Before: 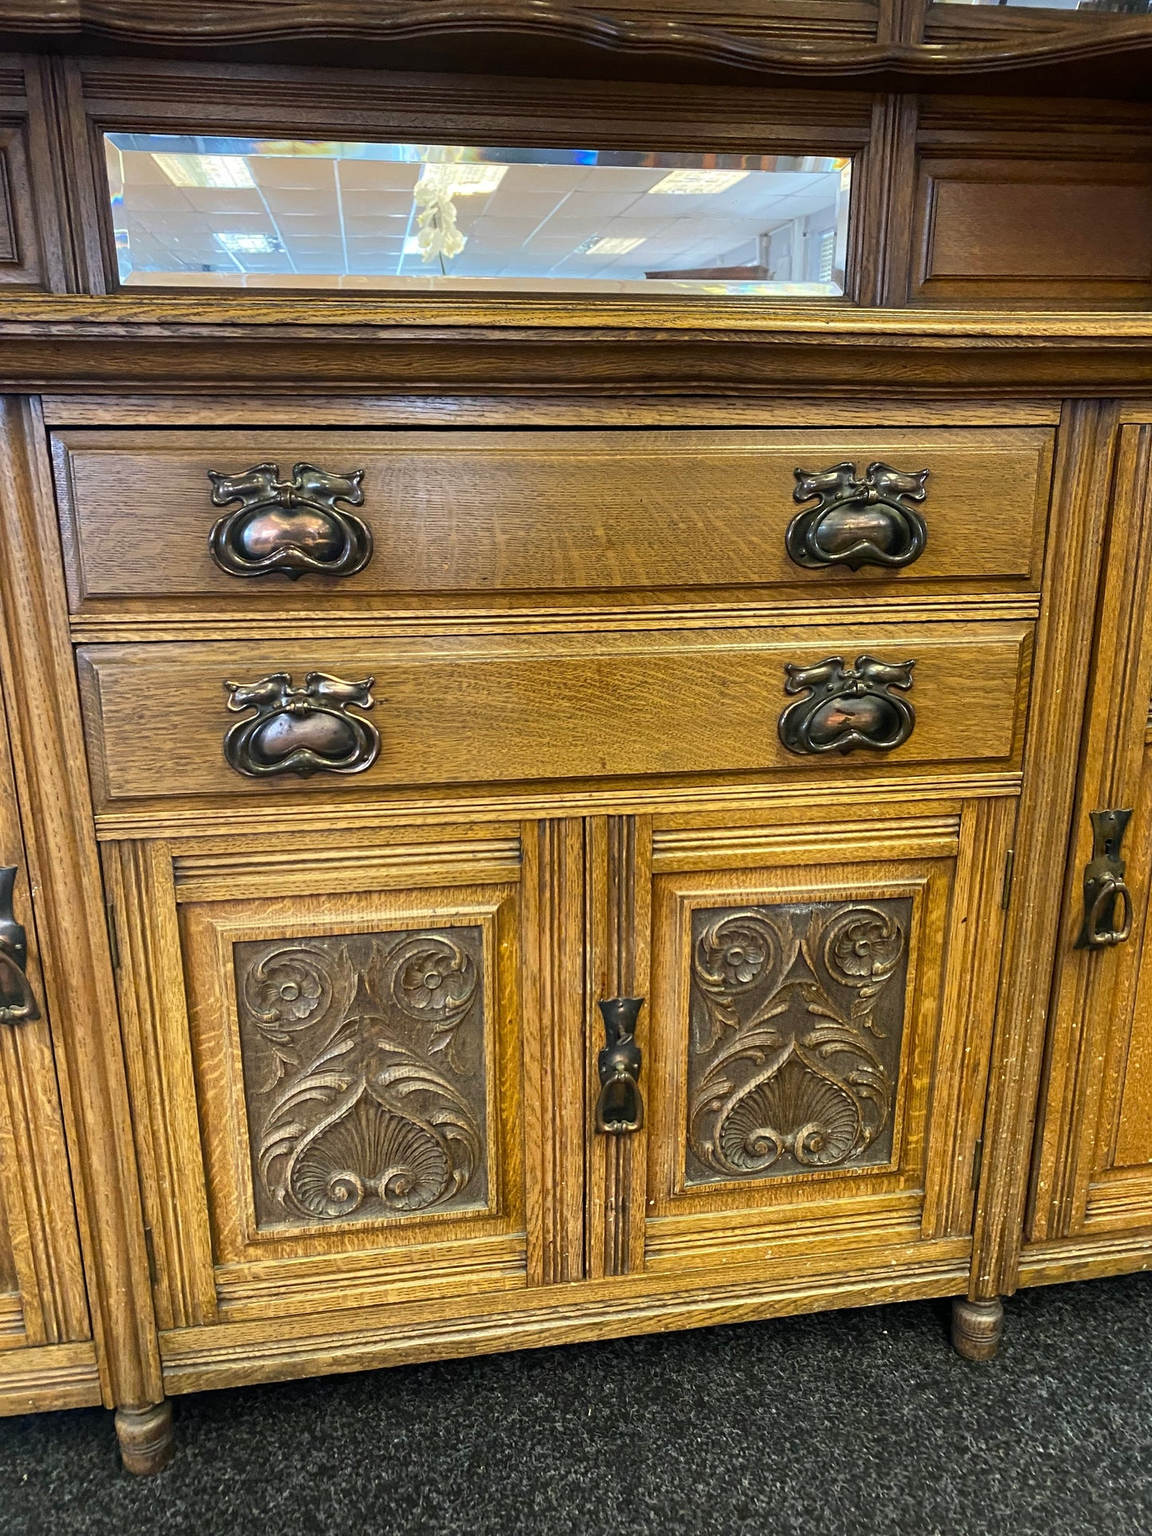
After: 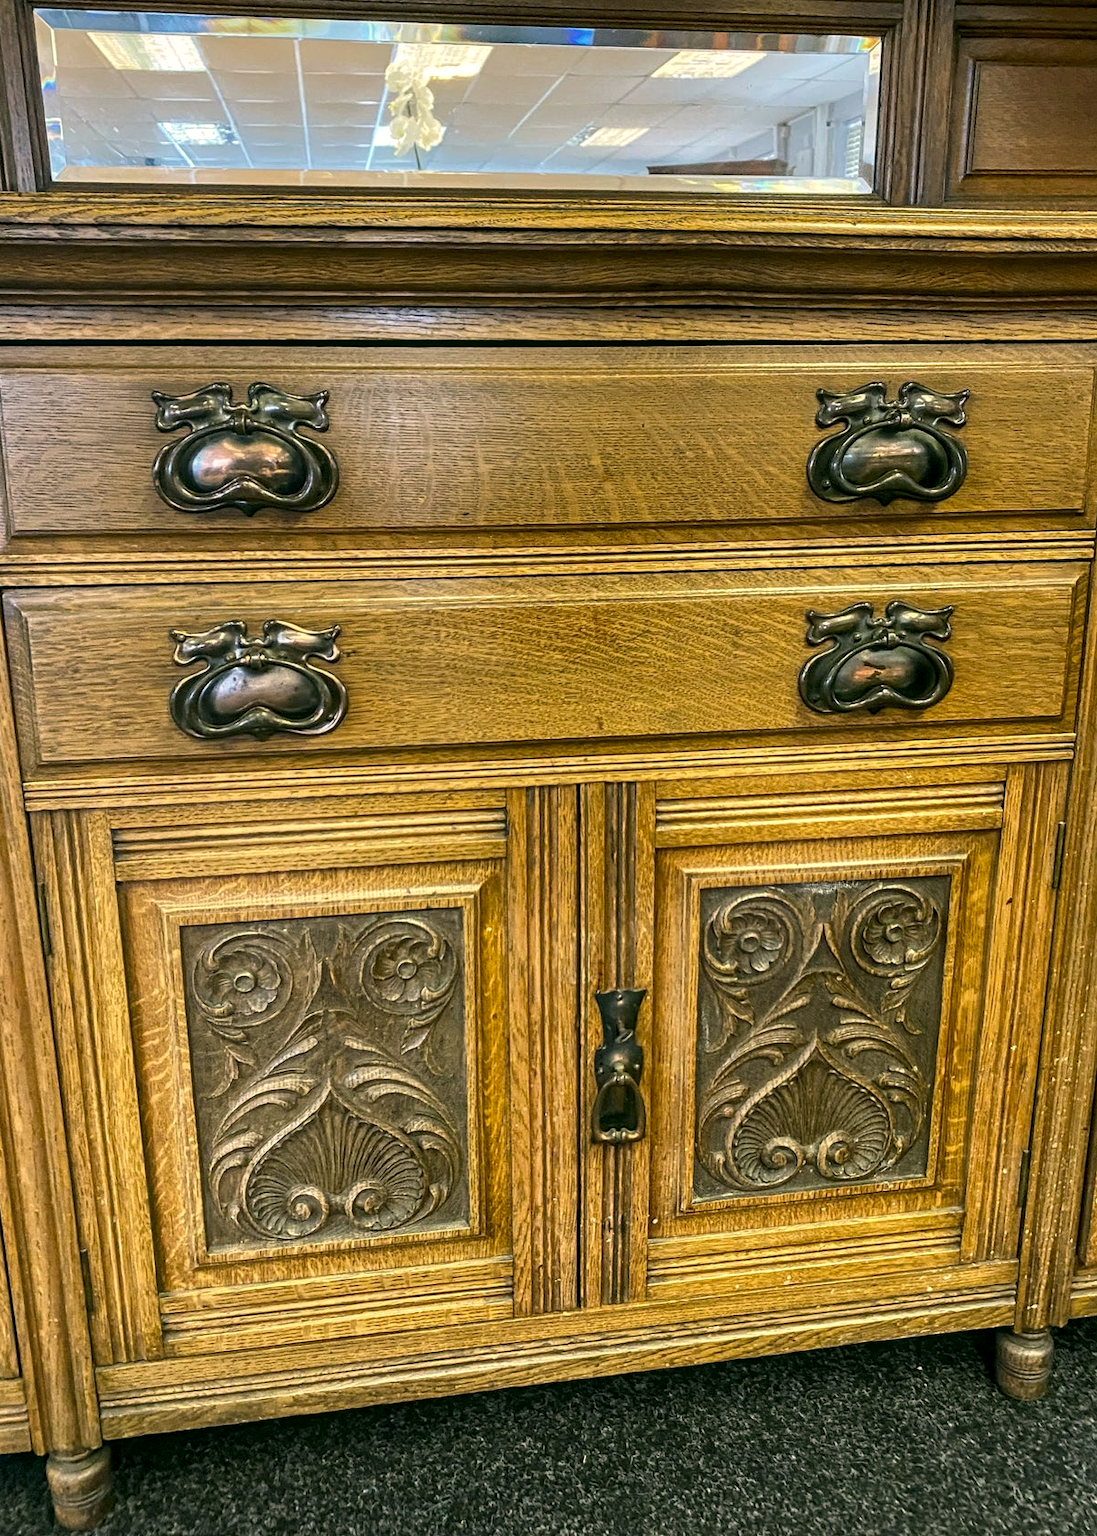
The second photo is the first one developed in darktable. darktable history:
crop: left 6.446%, top 8.188%, right 9.538%, bottom 3.548%
color correction: highlights a* 4.02, highlights b* 4.98, shadows a* -7.55, shadows b* 4.98
local contrast: on, module defaults
